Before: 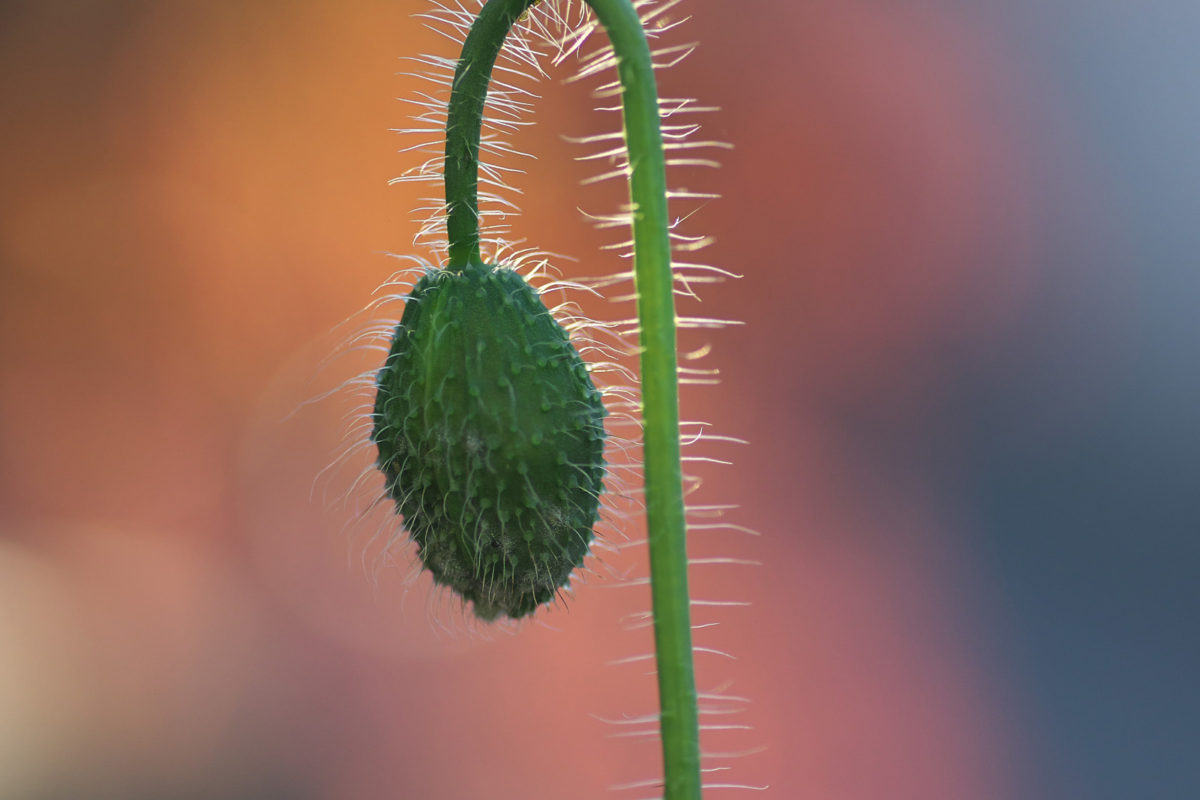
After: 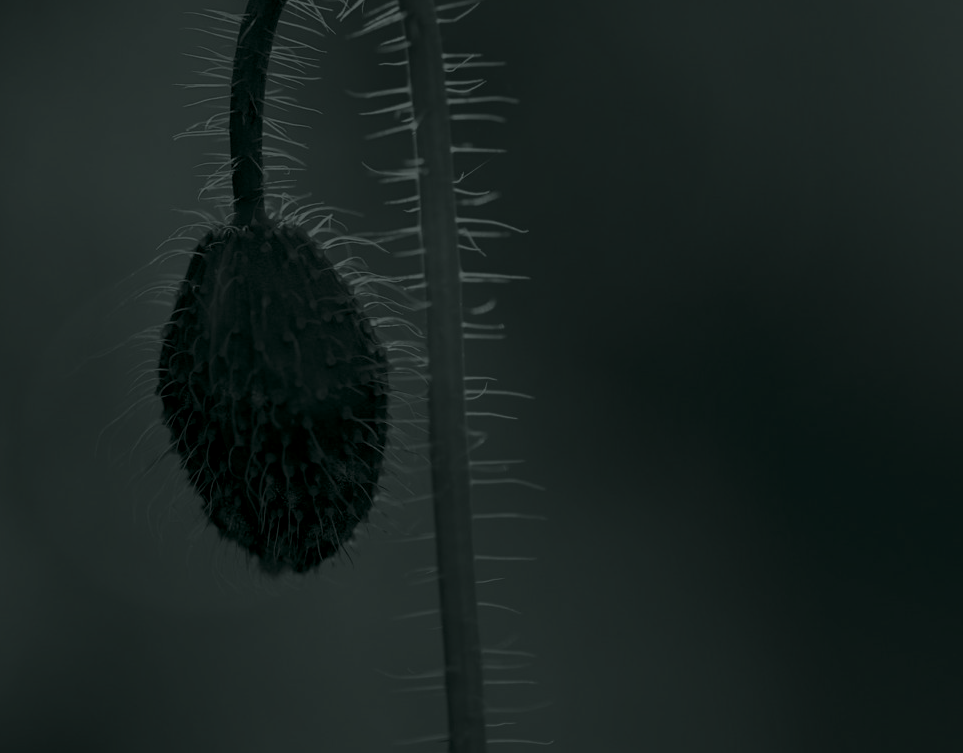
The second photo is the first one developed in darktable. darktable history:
colorize: hue 90°, saturation 19%, lightness 1.59%, version 1
crop and rotate: left 17.959%, top 5.771%, right 1.742%
